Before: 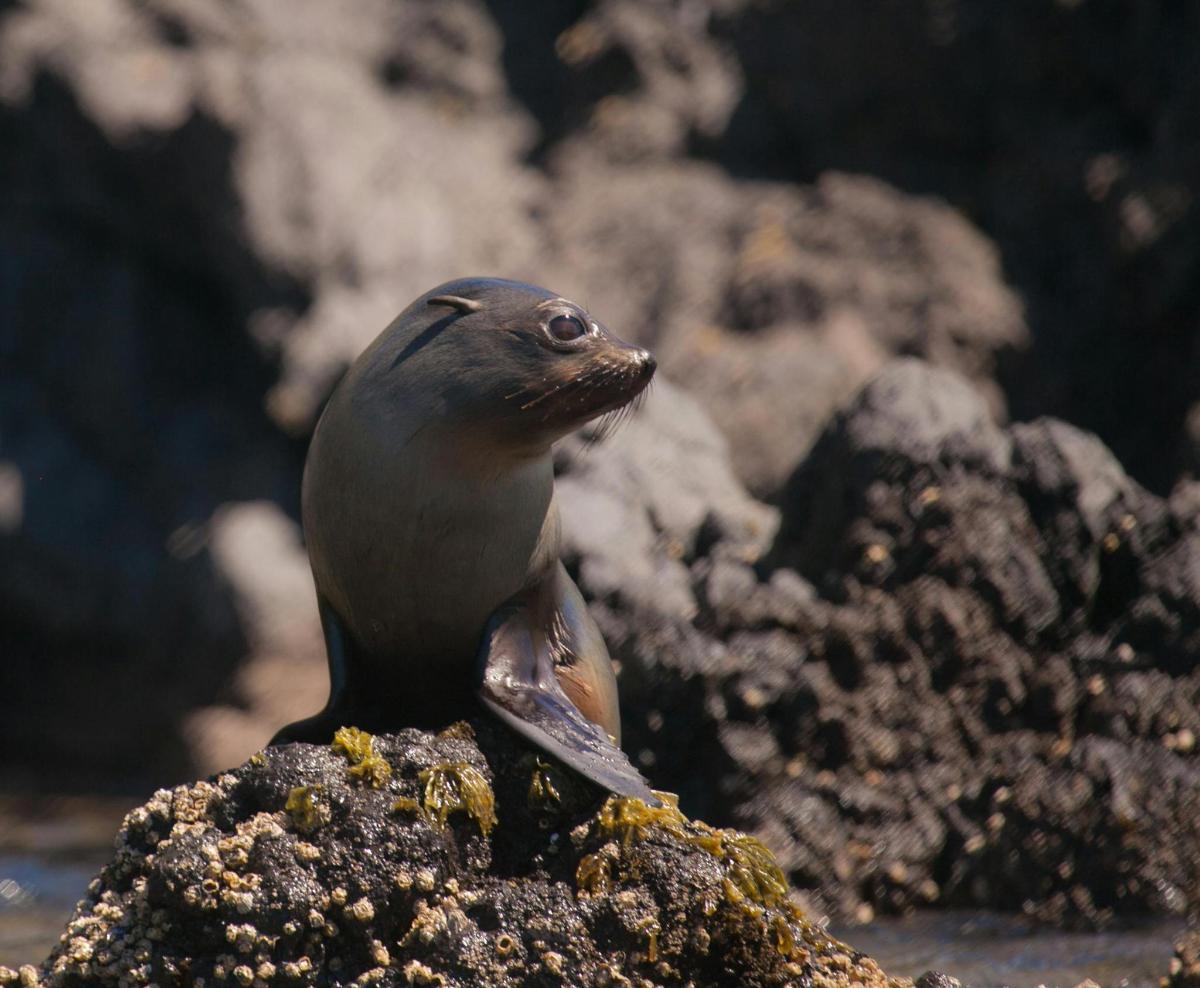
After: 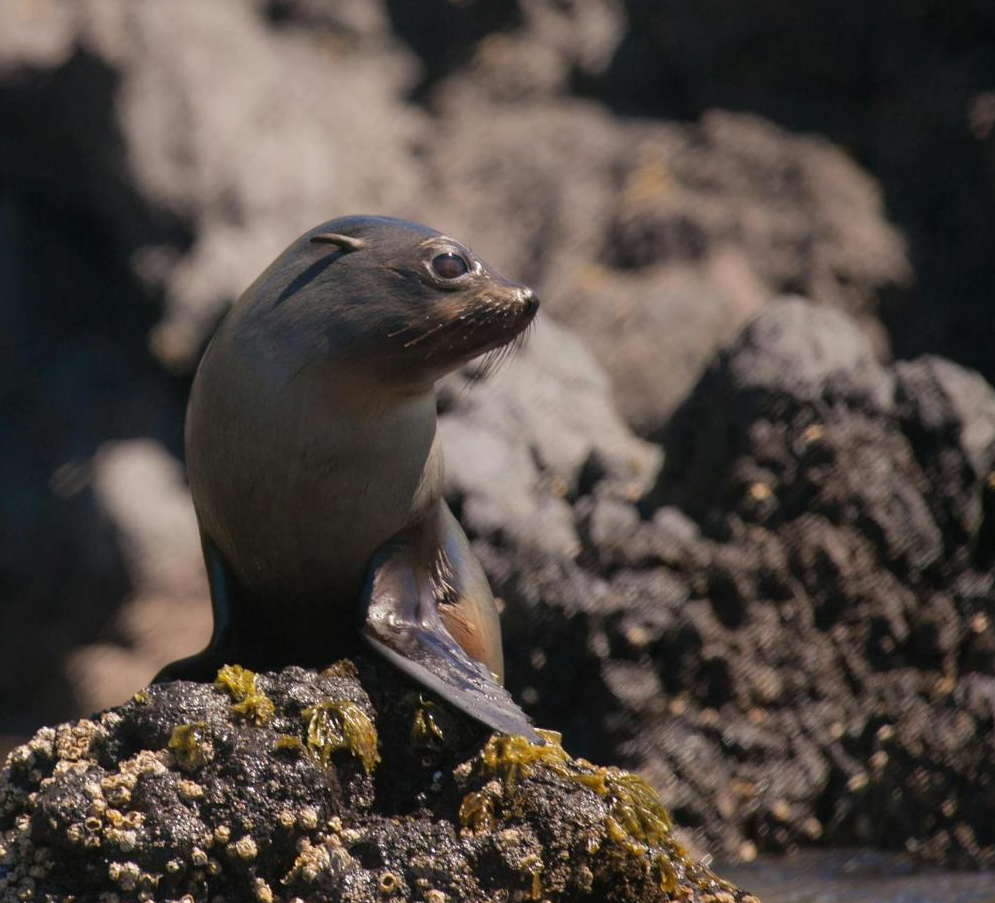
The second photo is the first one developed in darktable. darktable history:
crop: left 9.773%, top 6.308%, right 7.3%, bottom 2.261%
